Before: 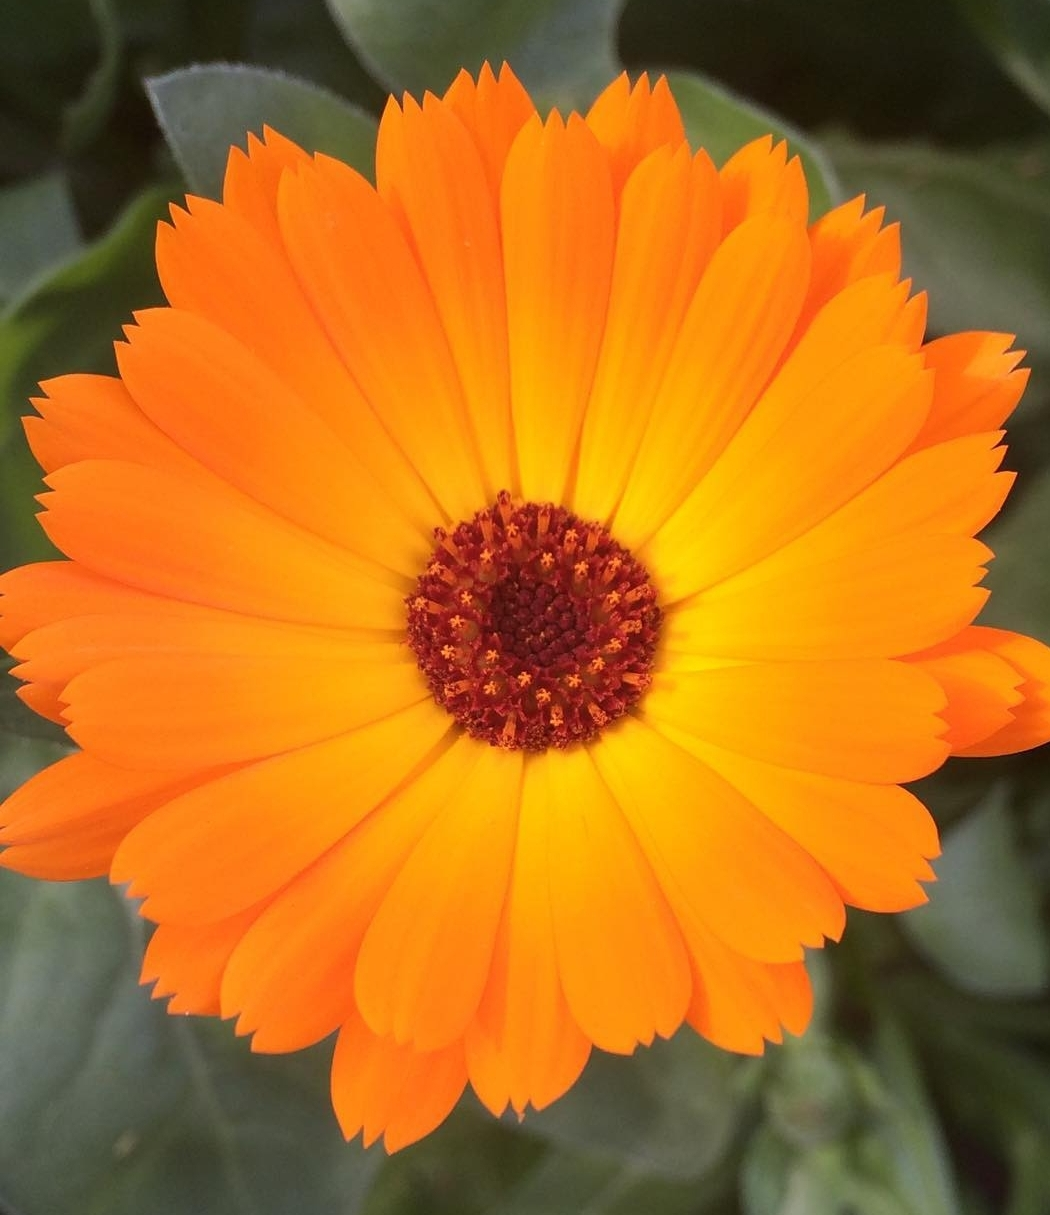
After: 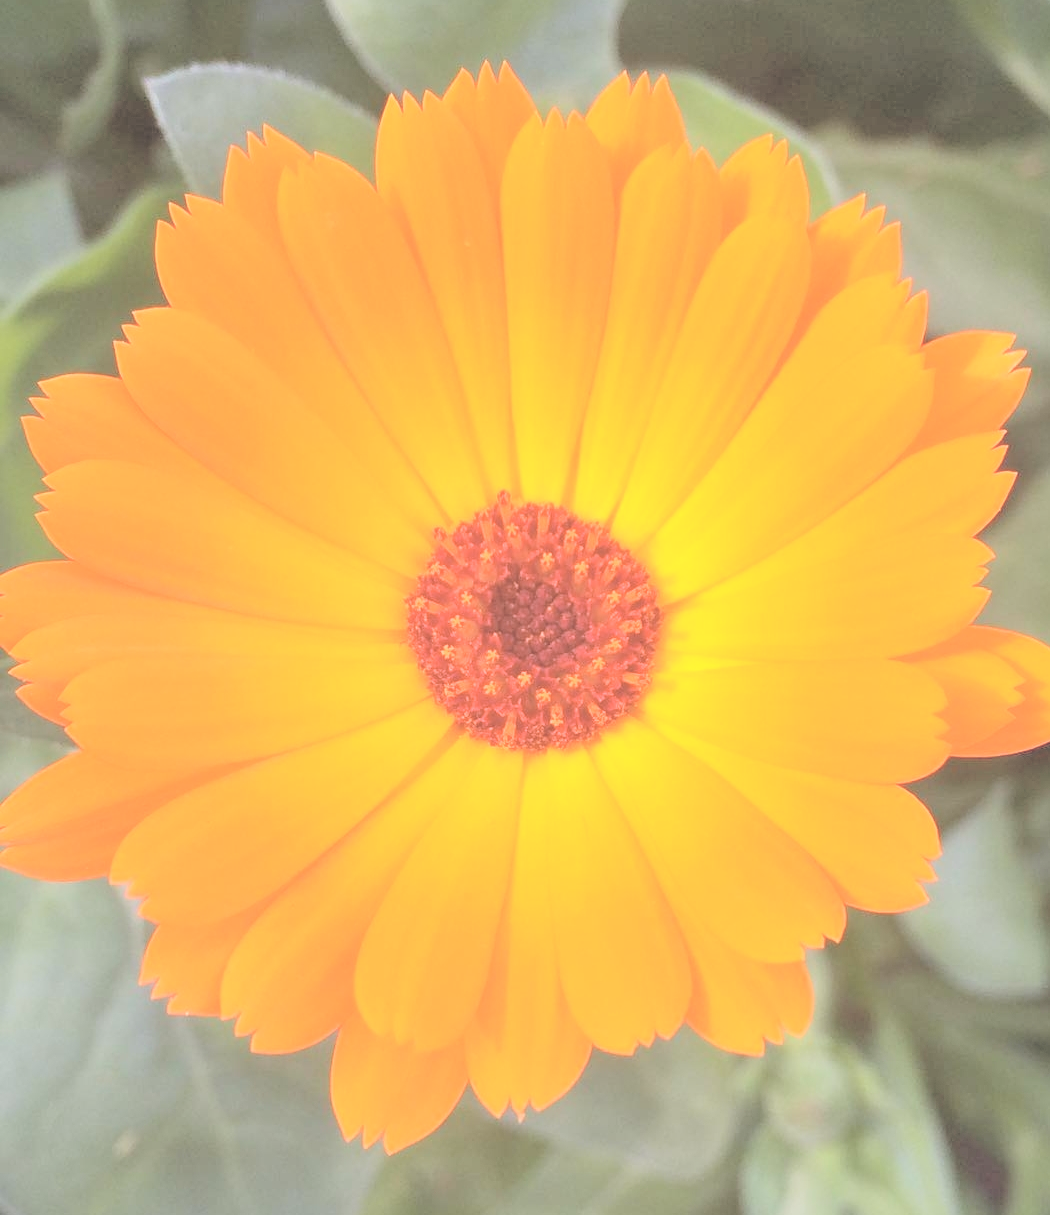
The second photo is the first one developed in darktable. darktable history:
white balance: red 1.009, blue 1.027
local contrast: mode bilateral grid, contrast 20, coarseness 50, detail 130%, midtone range 0.2
contrast brightness saturation: brightness 1
